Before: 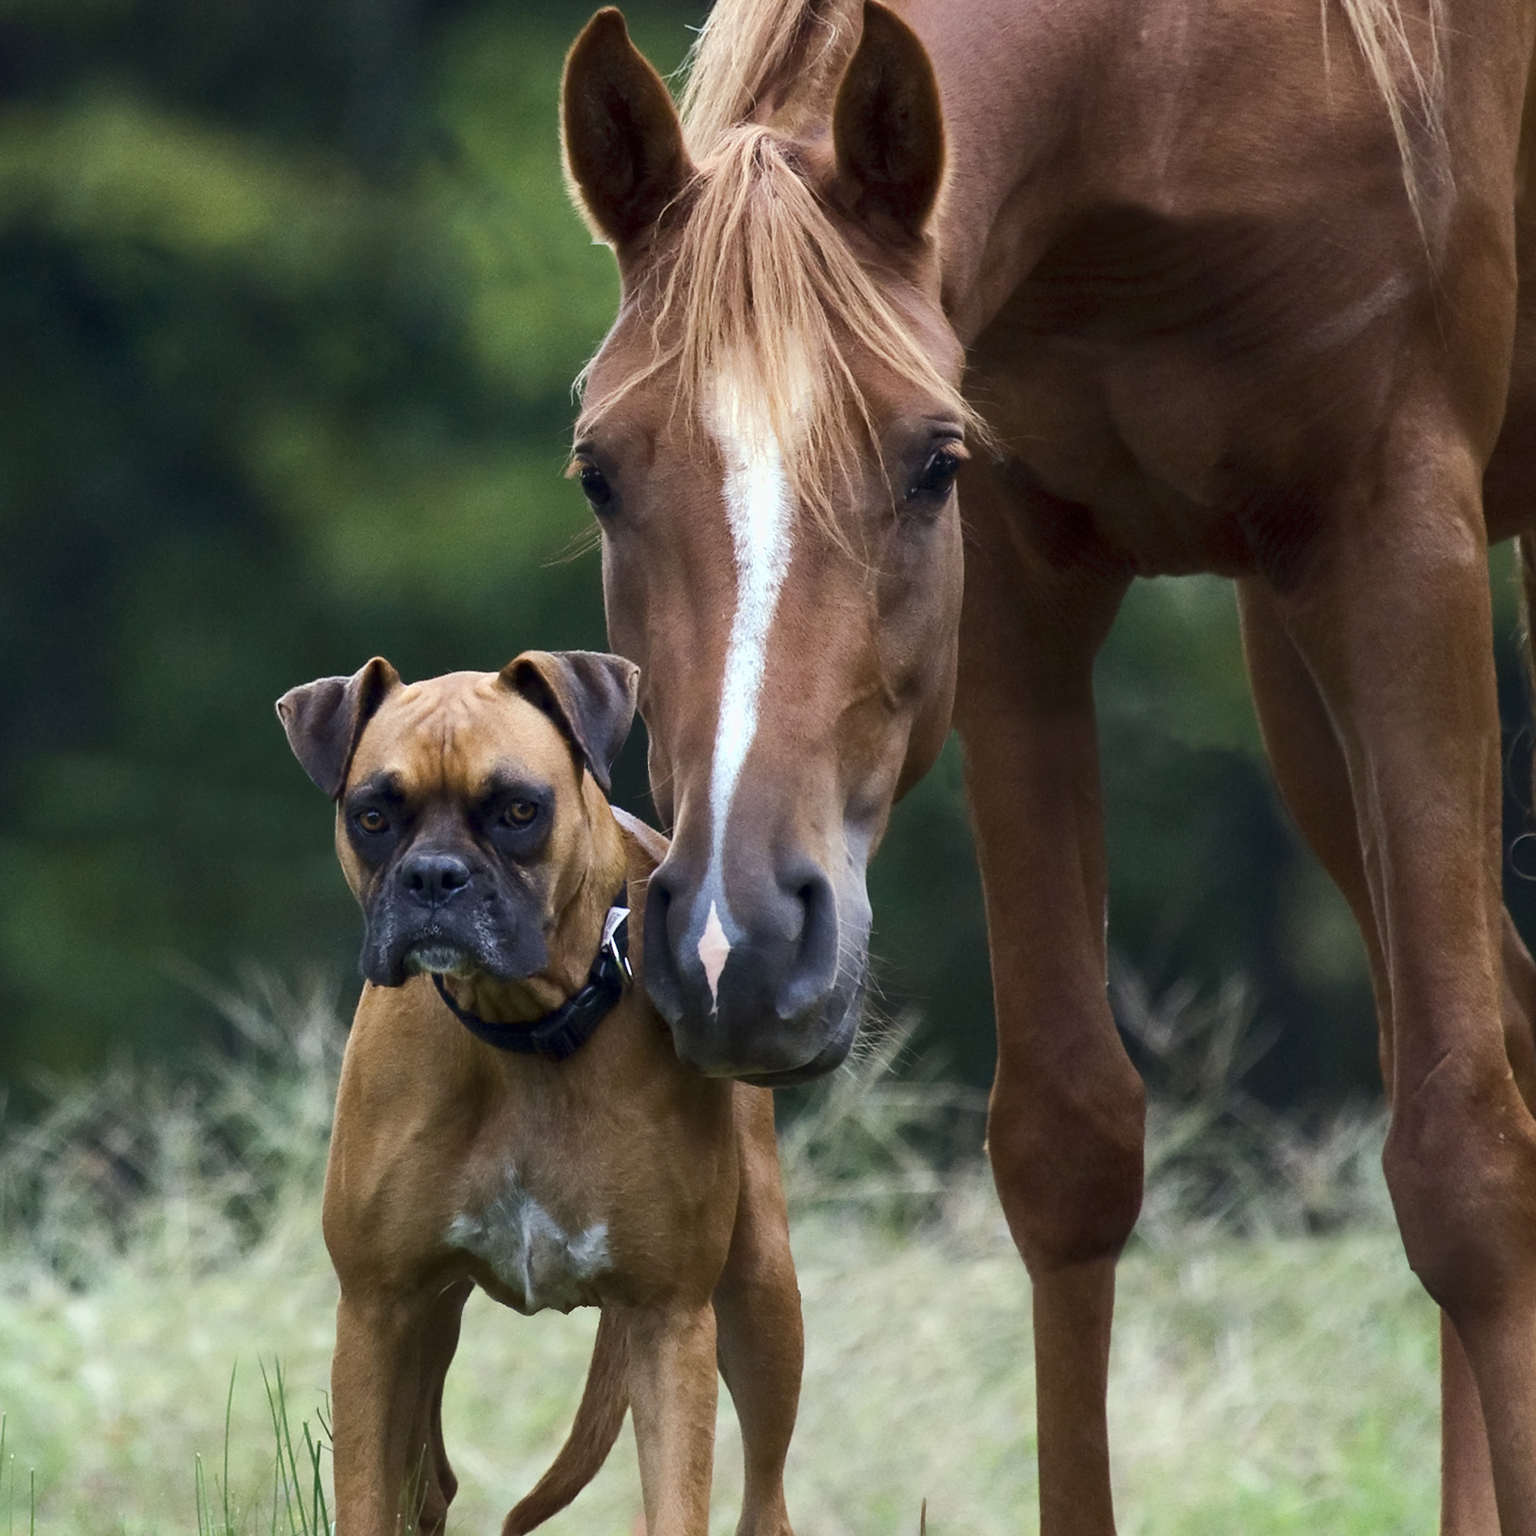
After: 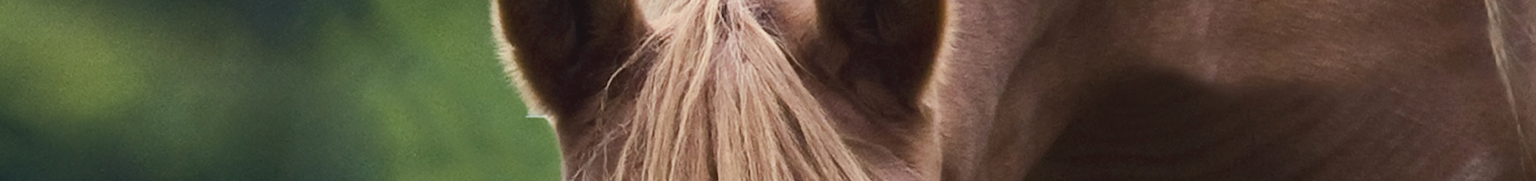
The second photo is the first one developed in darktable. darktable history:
crop and rotate: left 9.644%, top 9.491%, right 6.021%, bottom 80.509%
contrast brightness saturation: contrast -0.11
